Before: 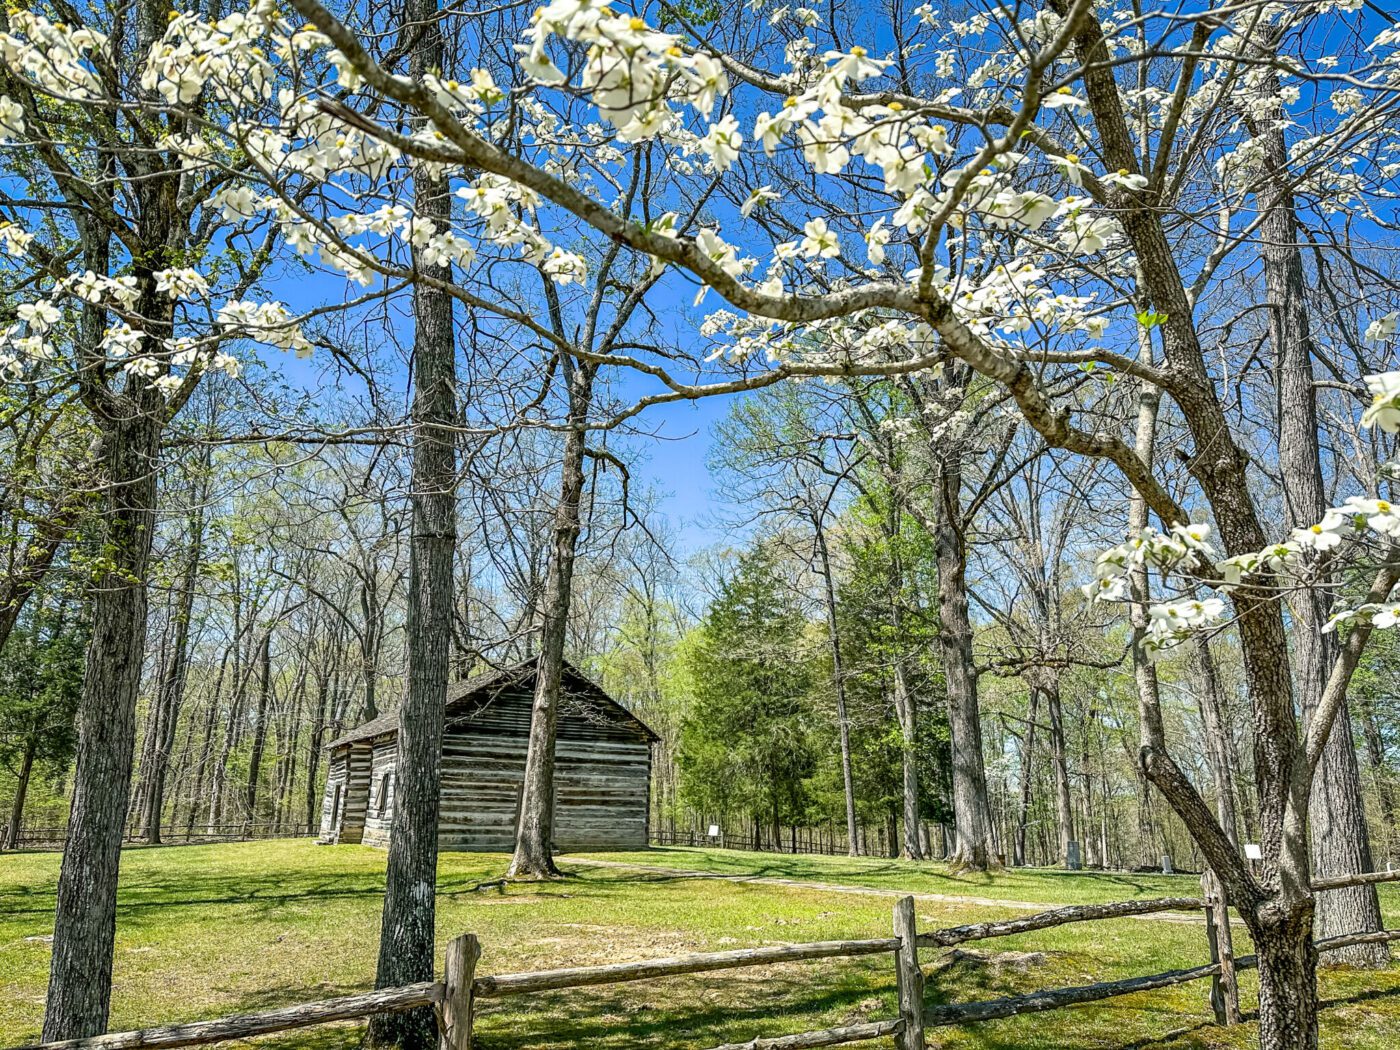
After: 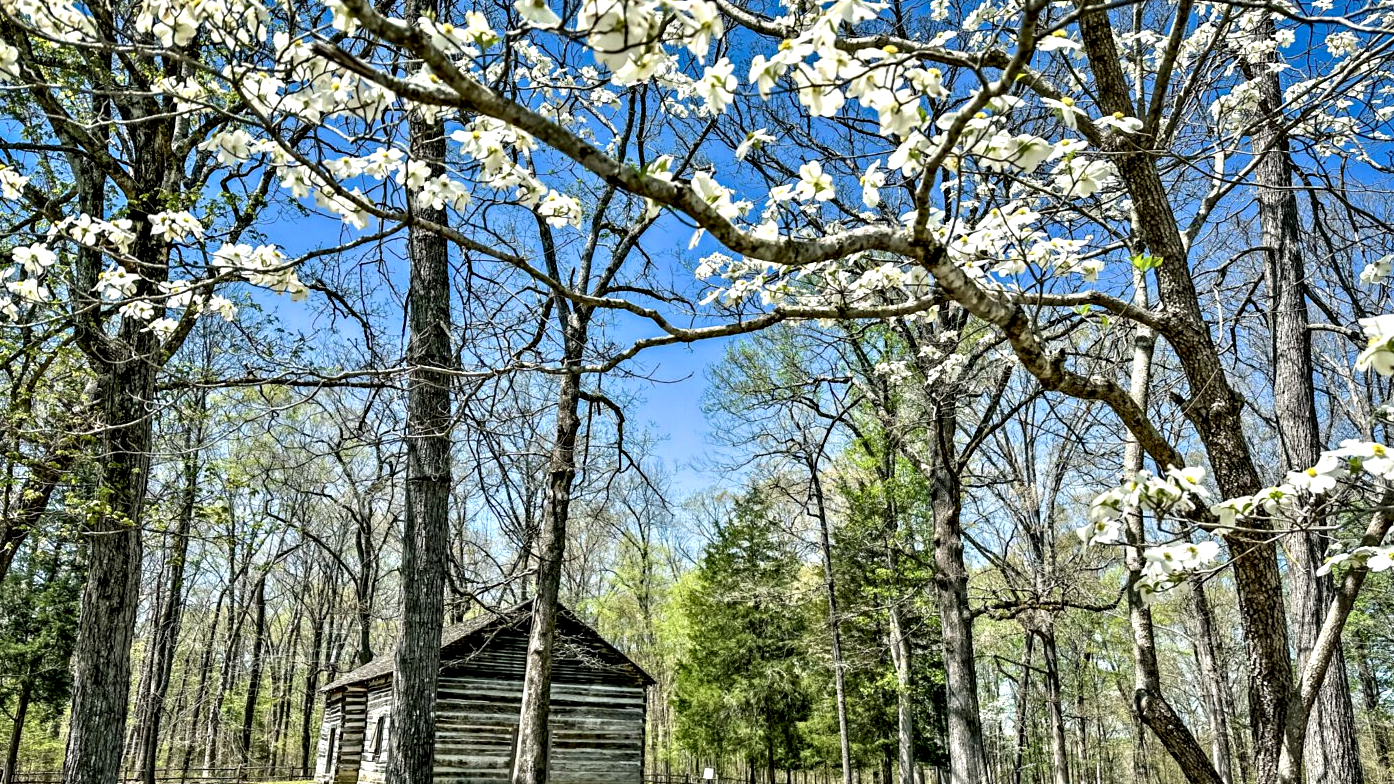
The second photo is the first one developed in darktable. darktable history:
contrast equalizer: y [[0.511, 0.558, 0.631, 0.632, 0.559, 0.512], [0.5 ×6], [0.5 ×6], [0 ×6], [0 ×6]]
crop: left 0.387%, top 5.469%, bottom 19.809%
